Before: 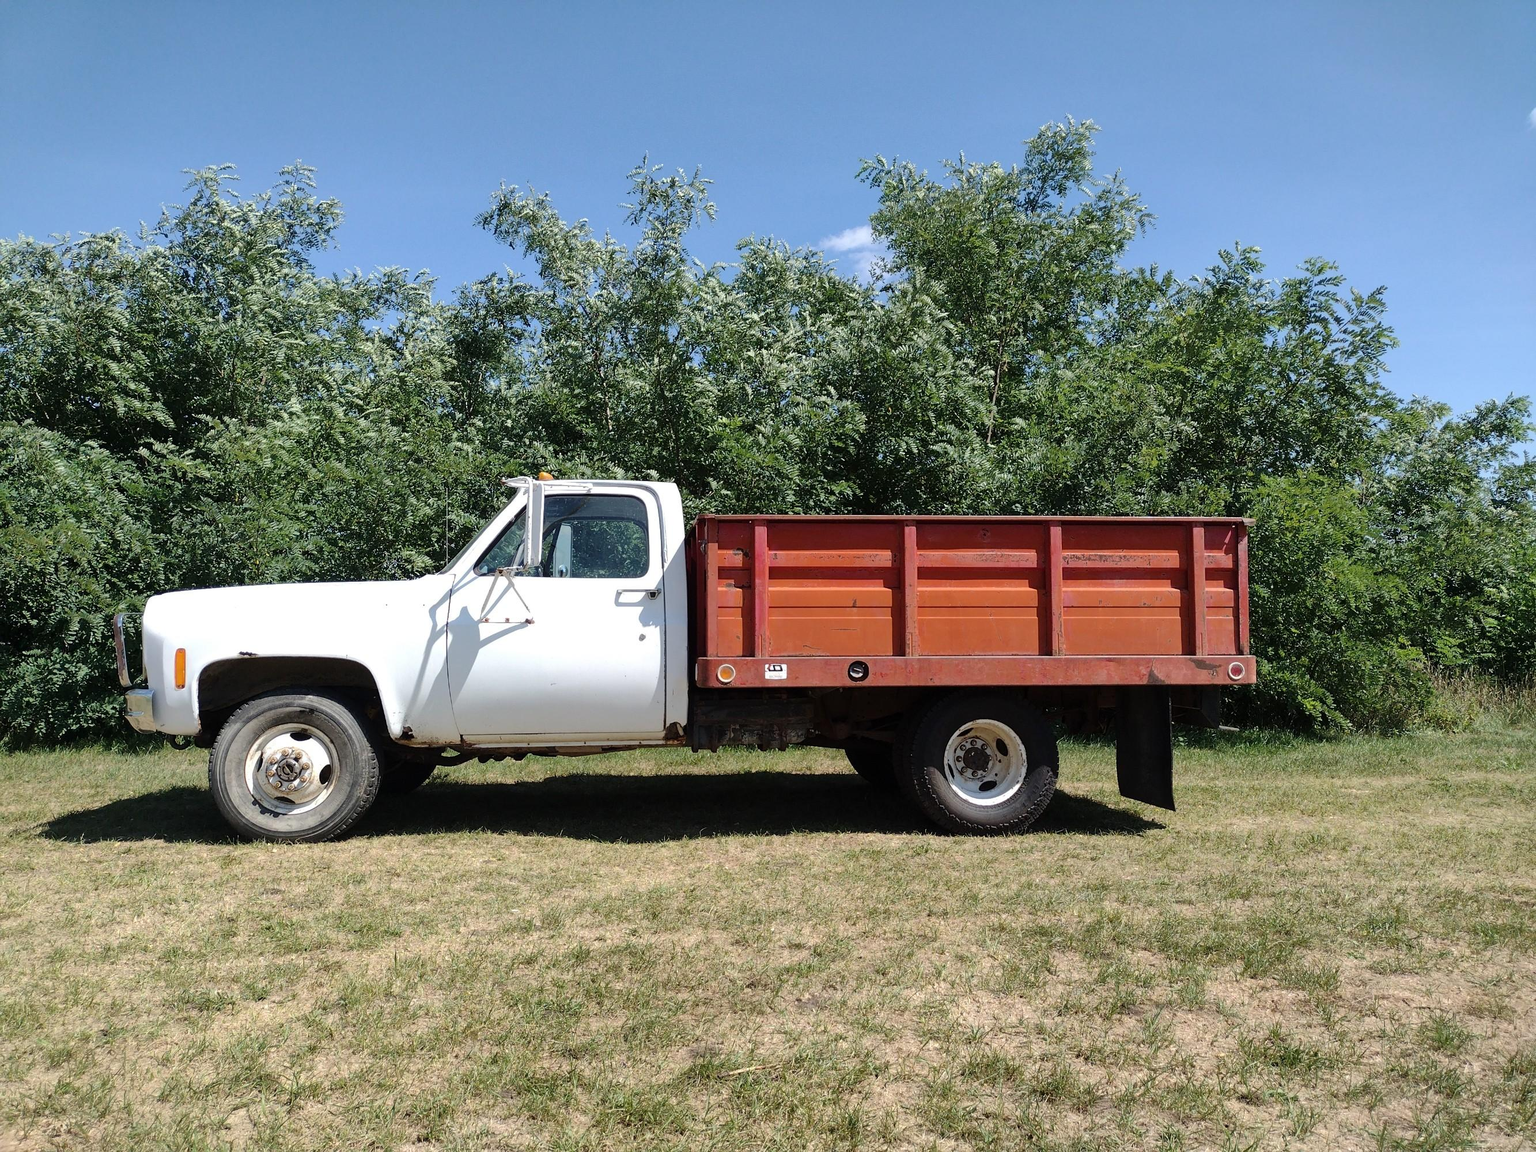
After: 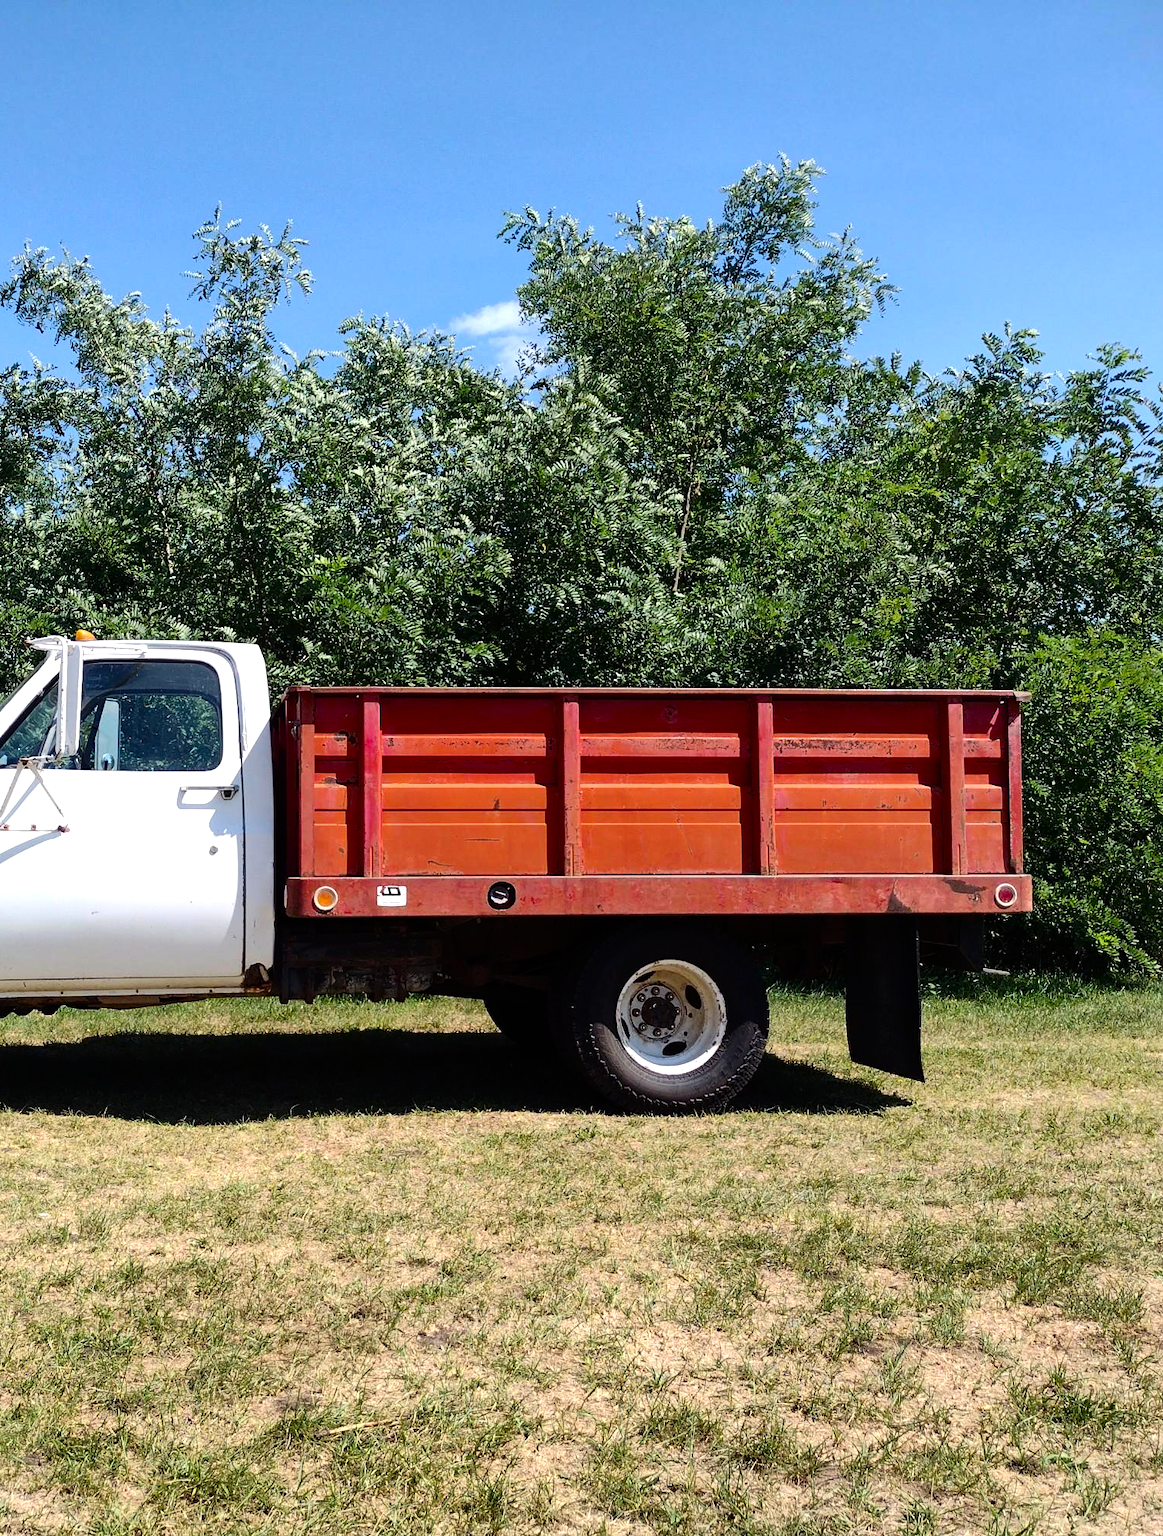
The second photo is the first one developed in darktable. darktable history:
crop: left 31.433%, top 0.023%, right 11.764%
color balance rgb: shadows lift › chroma 3.152%, shadows lift › hue 280.69°, highlights gain › chroma 0.26%, highlights gain › hue 332.46°, perceptual saturation grading › global saturation 0.469%, contrast 15.115%
contrast brightness saturation: contrast 0.159, saturation 0.334
